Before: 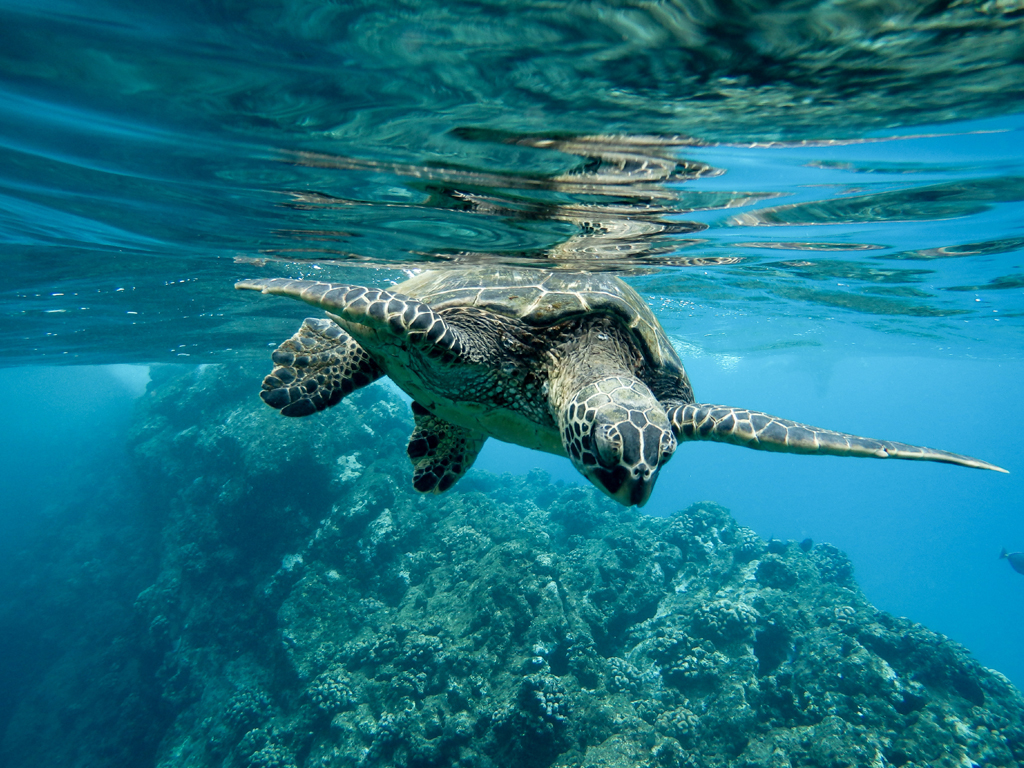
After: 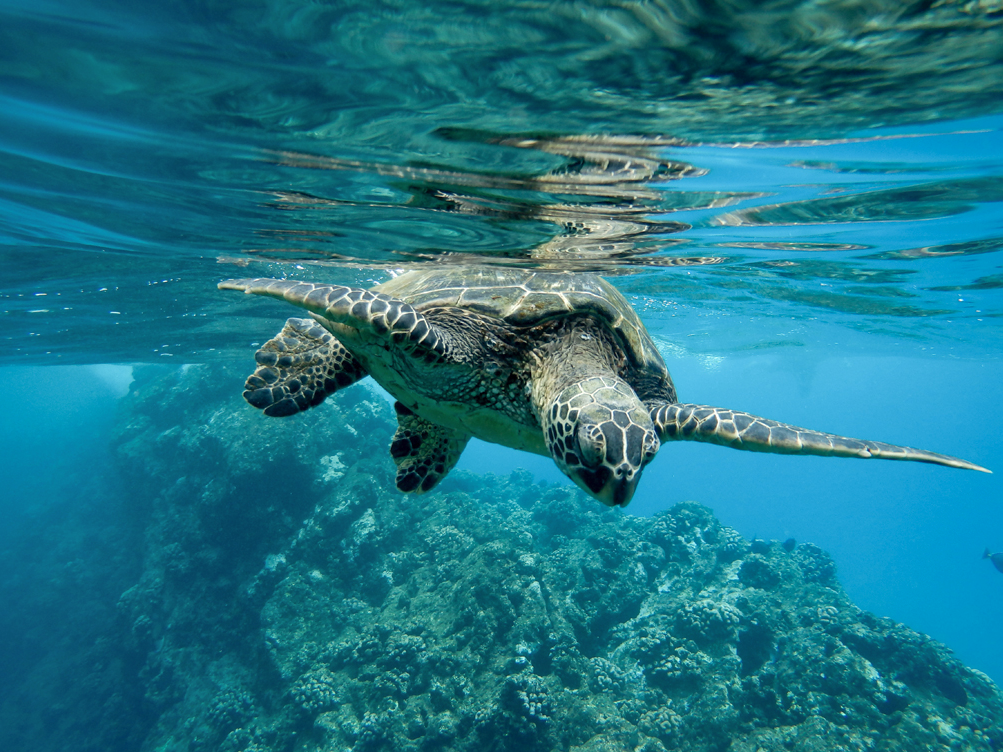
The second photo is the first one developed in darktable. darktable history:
crop: left 1.722%, right 0.282%, bottom 2.001%
shadows and highlights: on, module defaults
